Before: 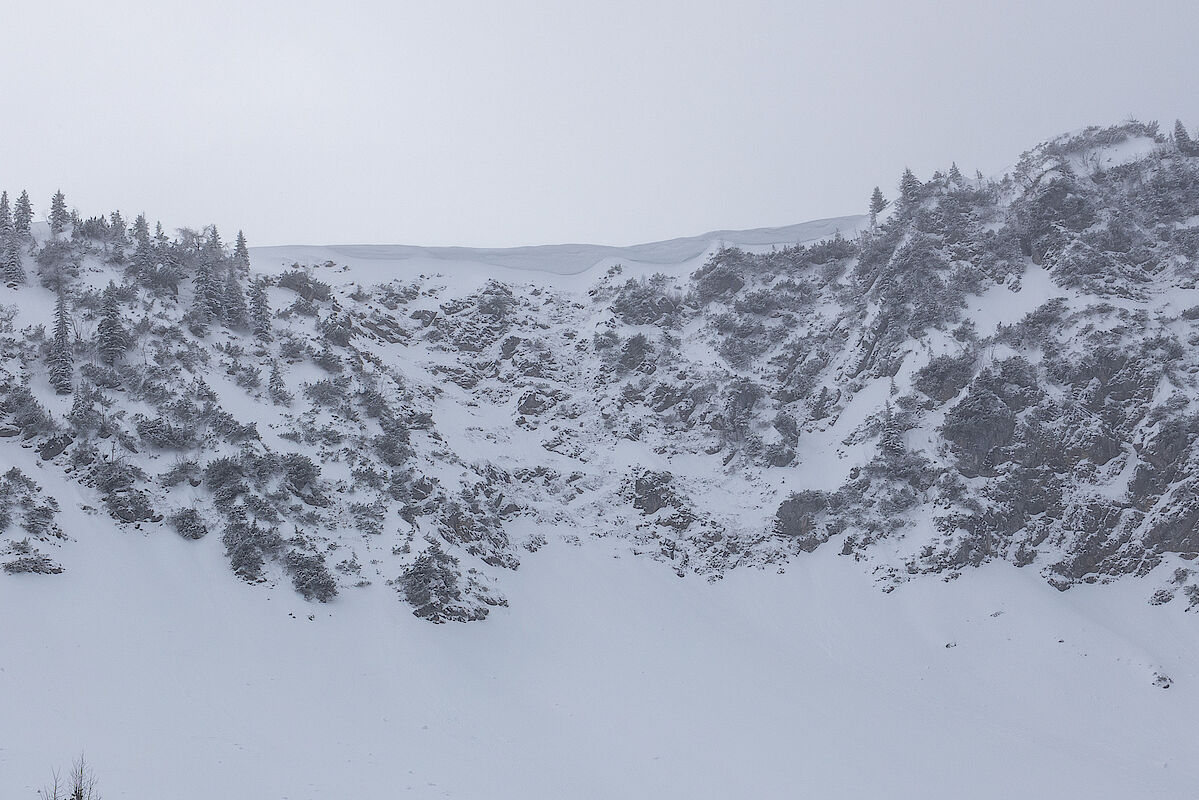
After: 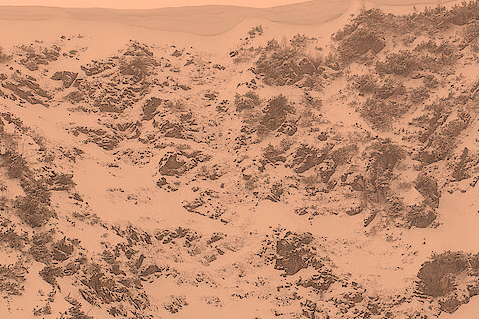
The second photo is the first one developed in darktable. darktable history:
crop: left 30%, top 30%, right 30%, bottom 30%
white balance: red 1.467, blue 0.684
filmic rgb: white relative exposure 3.85 EV, hardness 4.3
